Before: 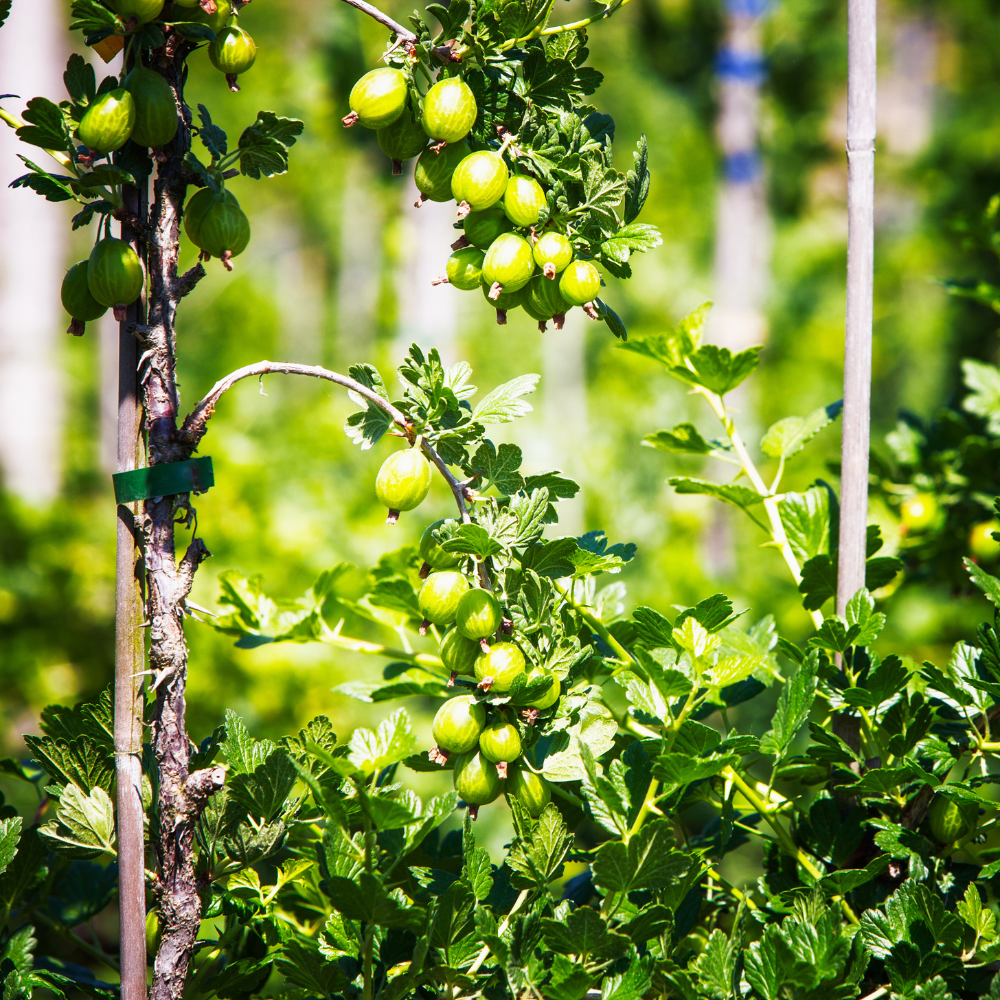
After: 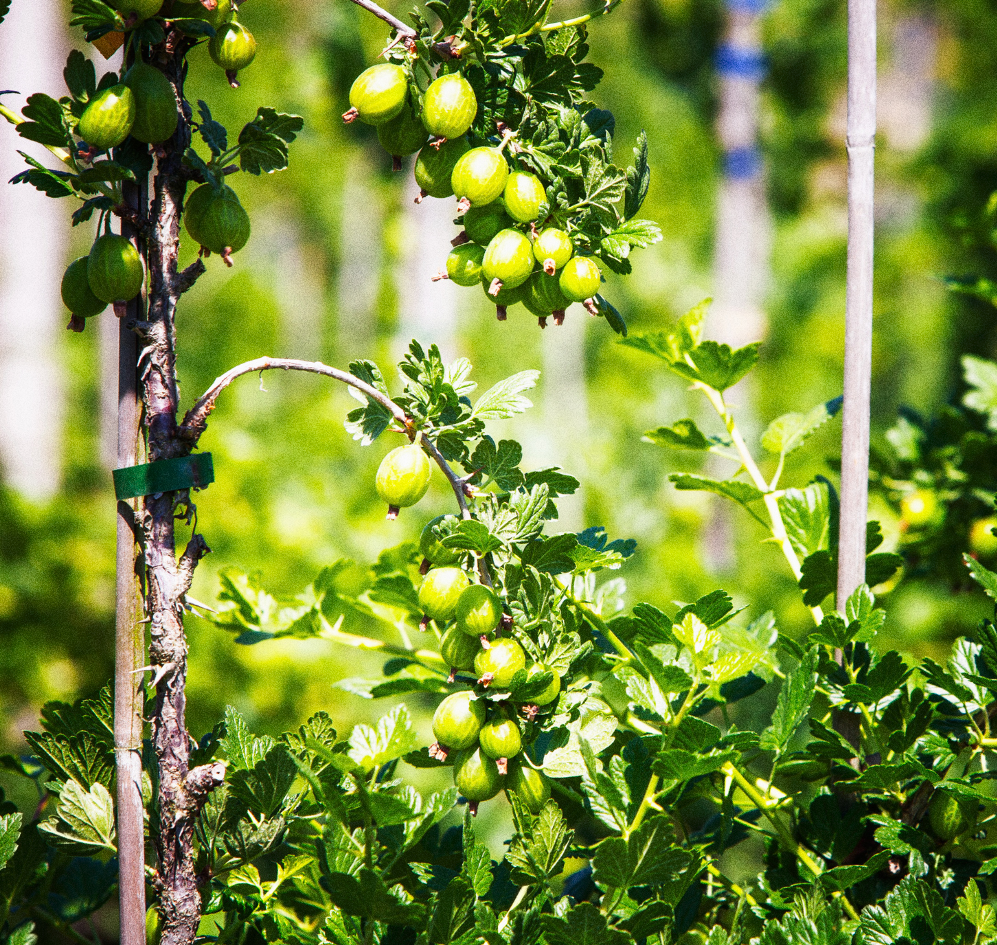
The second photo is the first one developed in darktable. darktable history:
grain: coarseness 0.09 ISO, strength 40%
crop: top 0.448%, right 0.264%, bottom 5.045%
